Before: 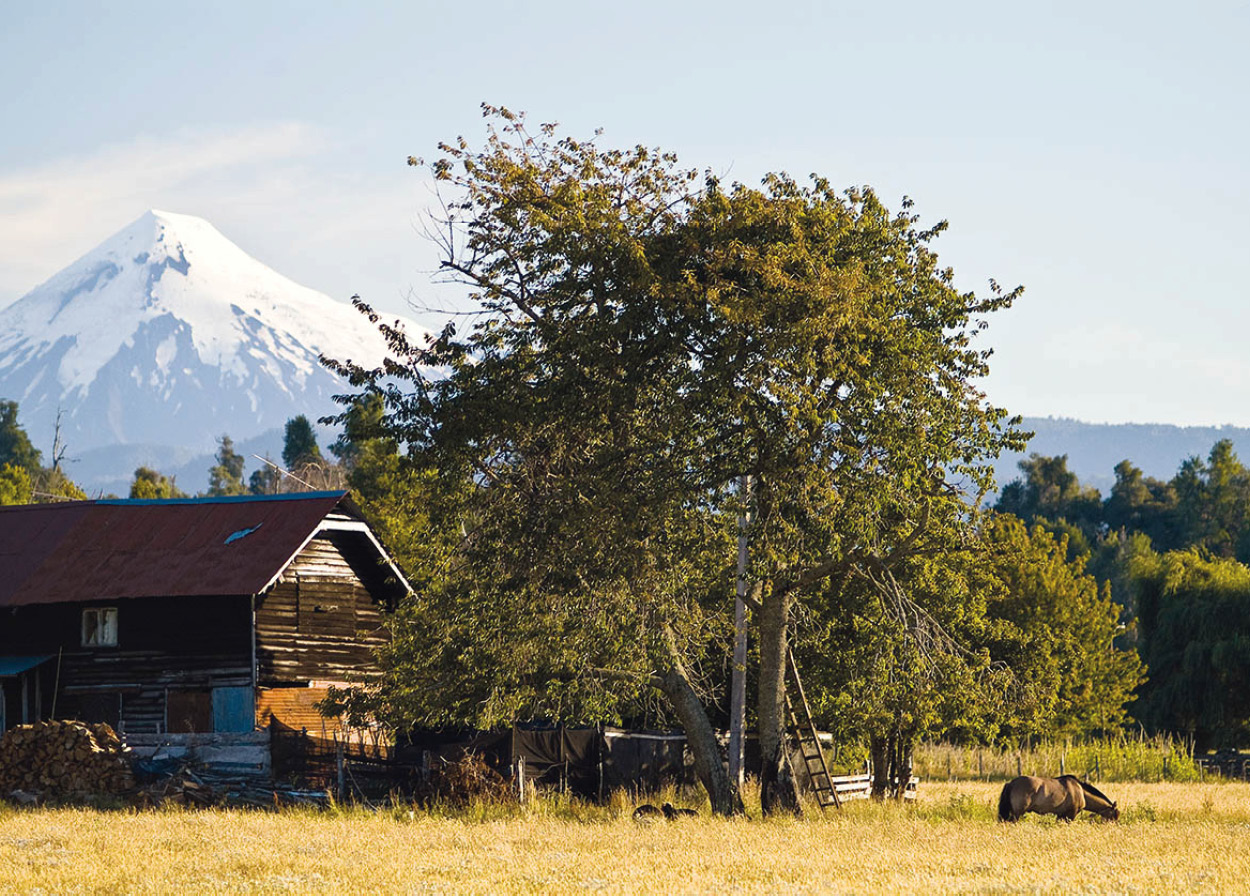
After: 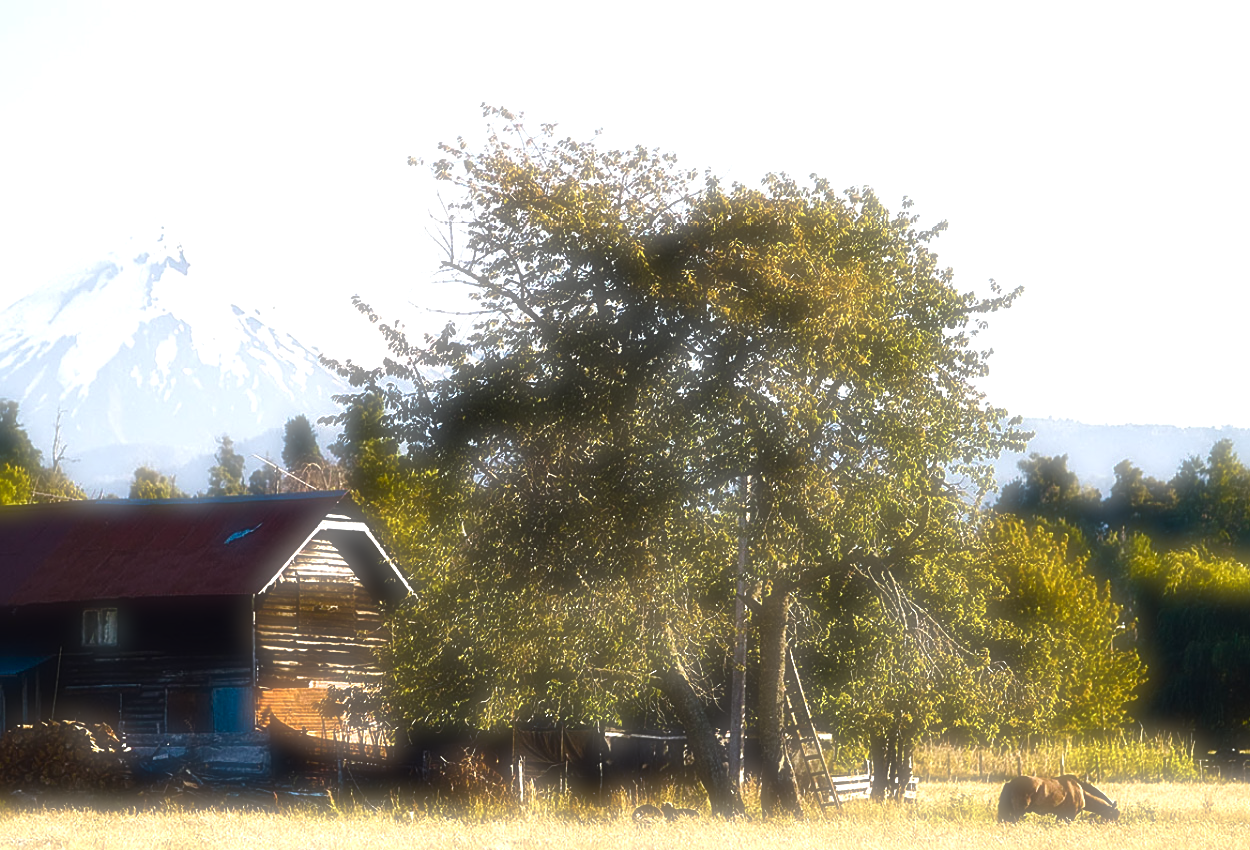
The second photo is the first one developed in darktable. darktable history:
color balance rgb: perceptual saturation grading › mid-tones 6.33%, perceptual saturation grading › shadows 72.44%, perceptual brilliance grading › highlights 11.59%, contrast 5.05%
crop and rotate: top 0%, bottom 5.097%
tone equalizer: -8 EV -0.417 EV, -7 EV -0.389 EV, -6 EV -0.333 EV, -5 EV -0.222 EV, -3 EV 0.222 EV, -2 EV 0.333 EV, -1 EV 0.389 EV, +0 EV 0.417 EV, edges refinement/feathering 500, mask exposure compensation -1.57 EV, preserve details no
rotate and perspective: automatic cropping original format, crop left 0, crop top 0
sharpen: on, module defaults
soften: on, module defaults
